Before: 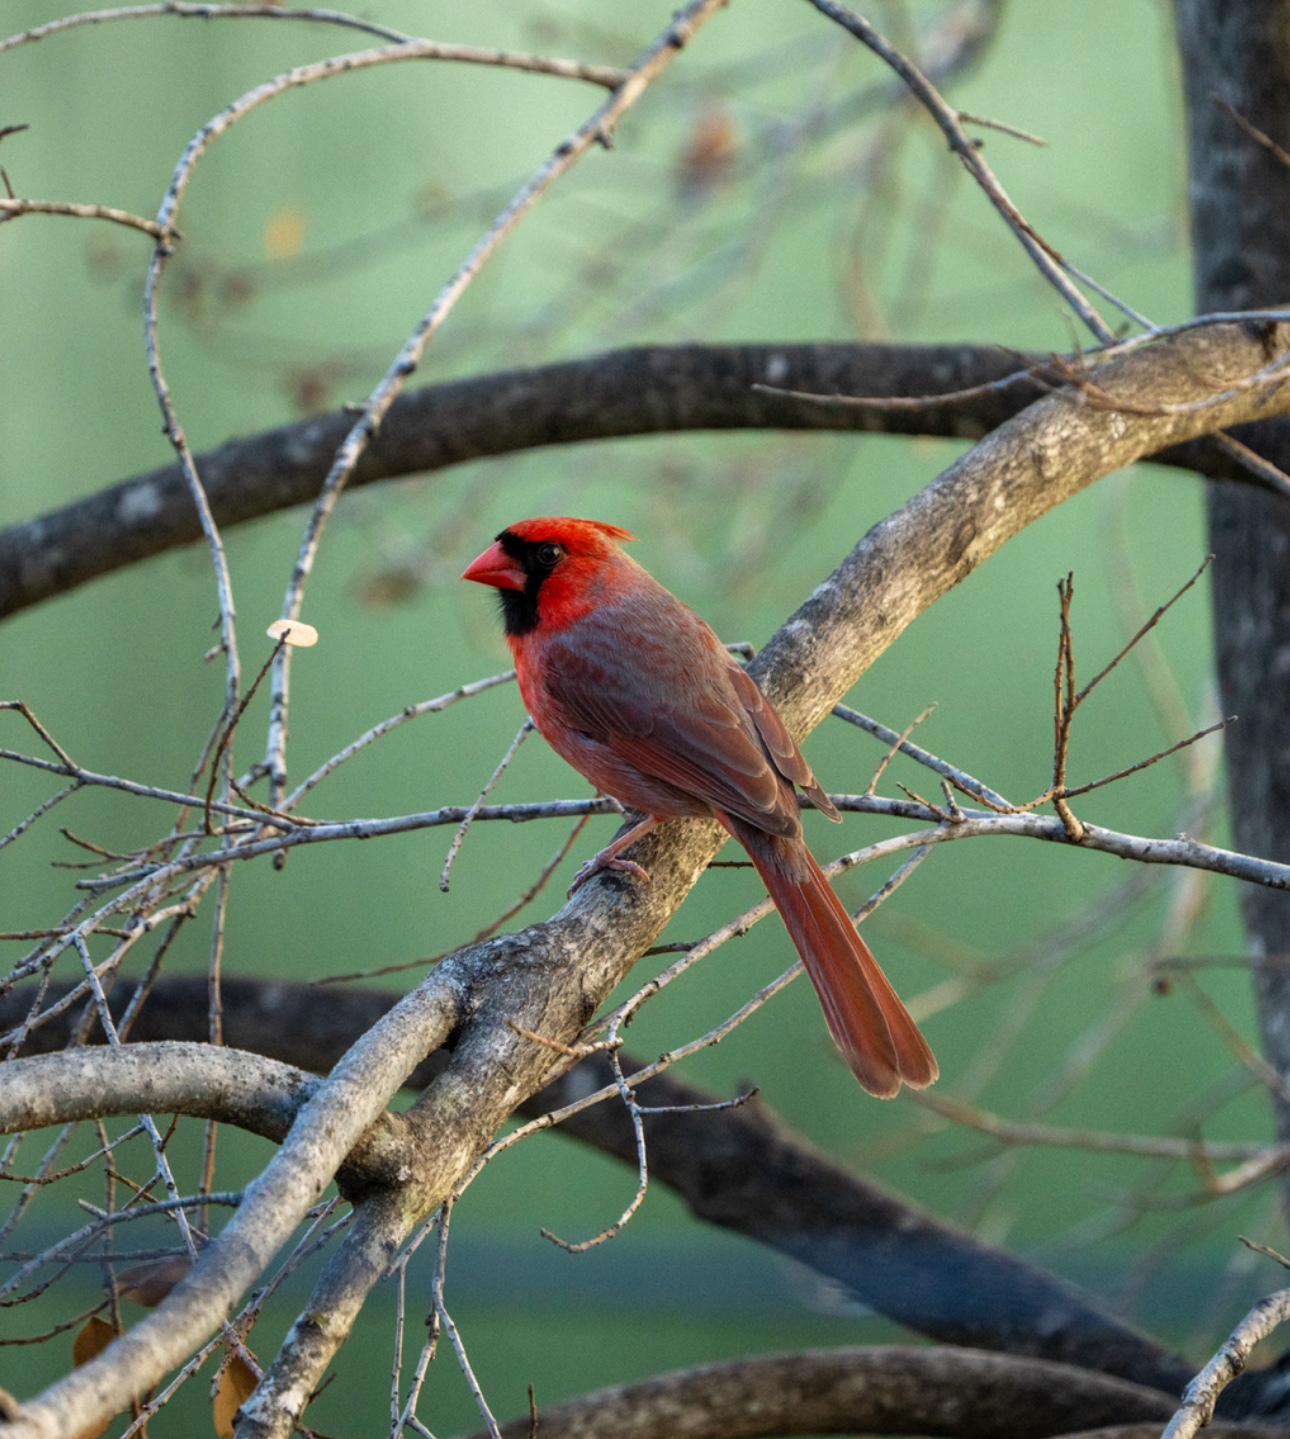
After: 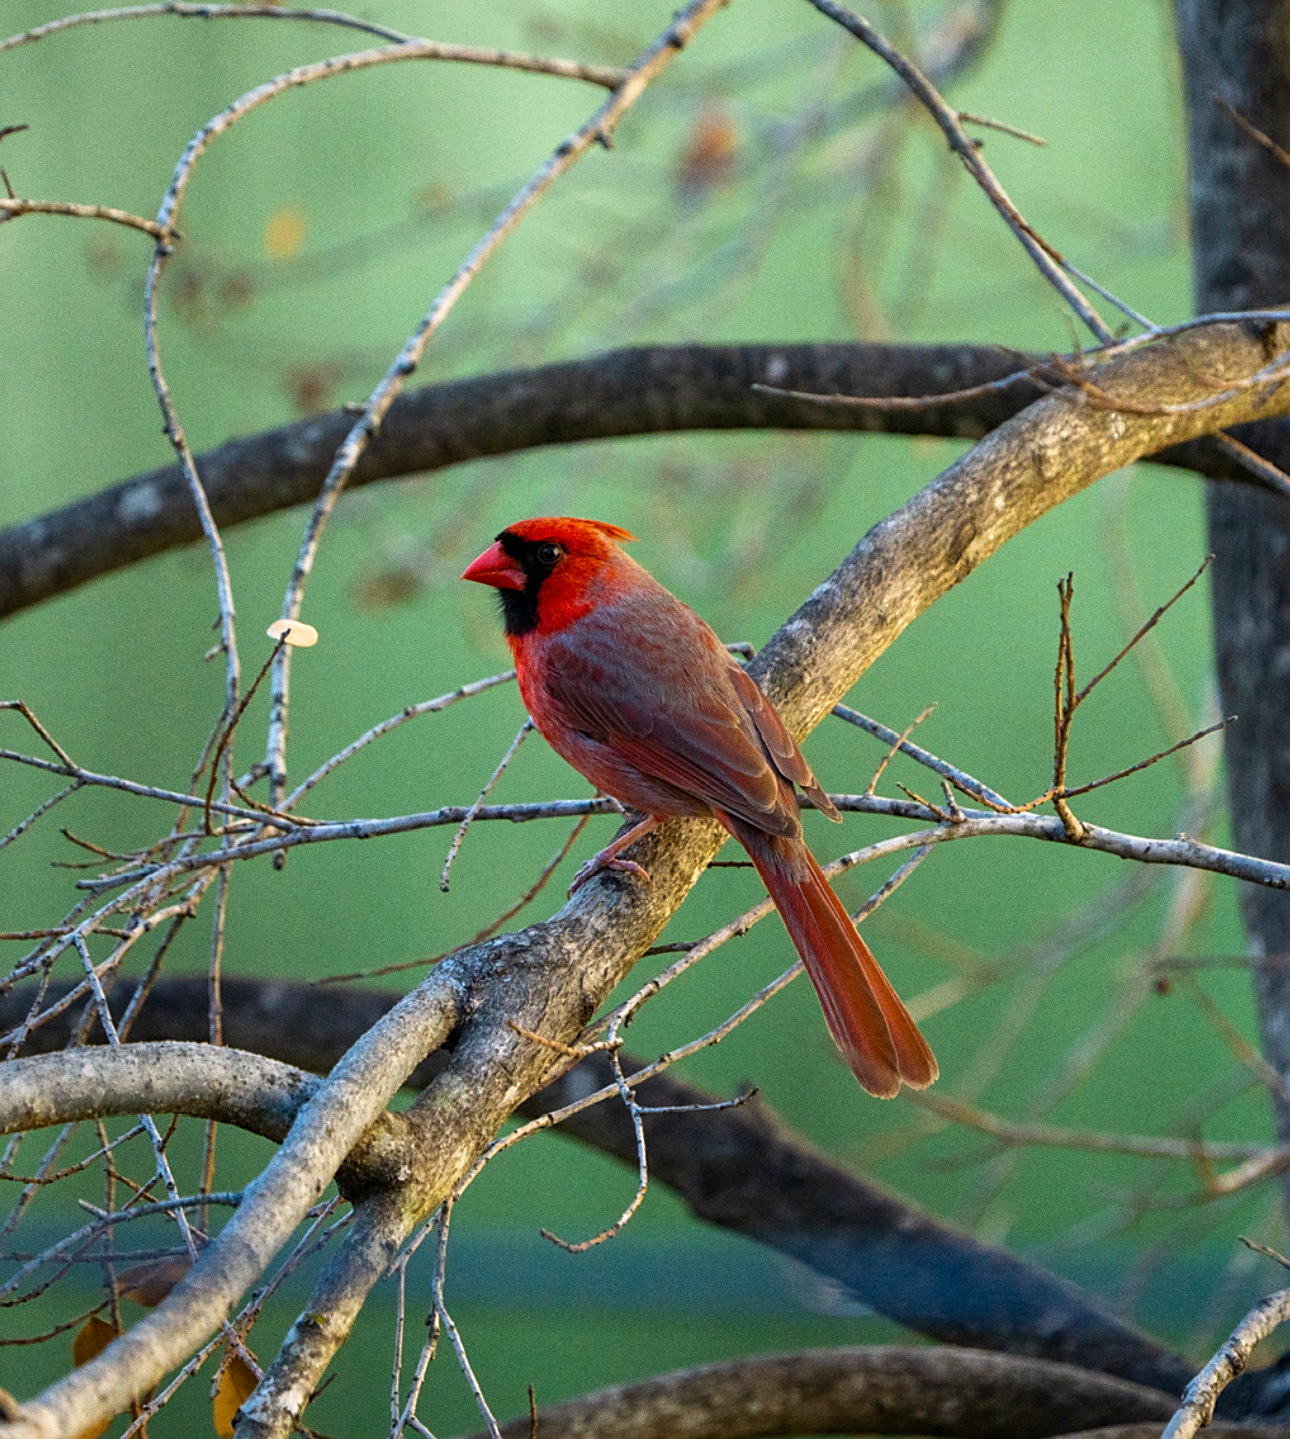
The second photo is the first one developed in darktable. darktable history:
grain: coarseness 0.09 ISO
sharpen: on, module defaults
color balance rgb: perceptual saturation grading › global saturation 25%, global vibrance 20%
